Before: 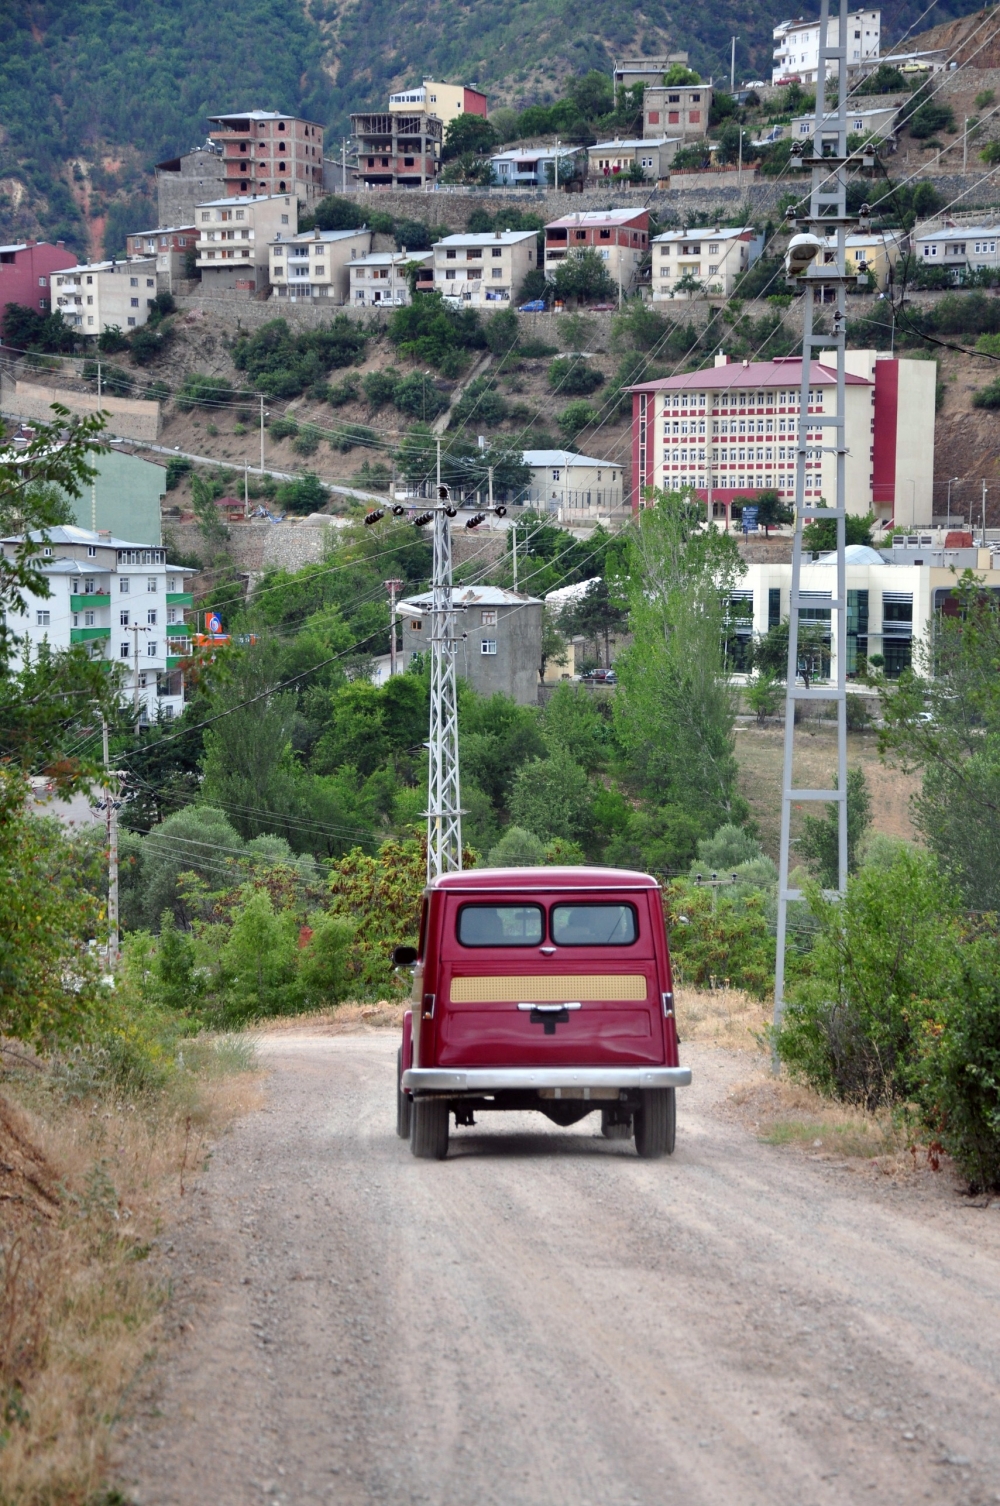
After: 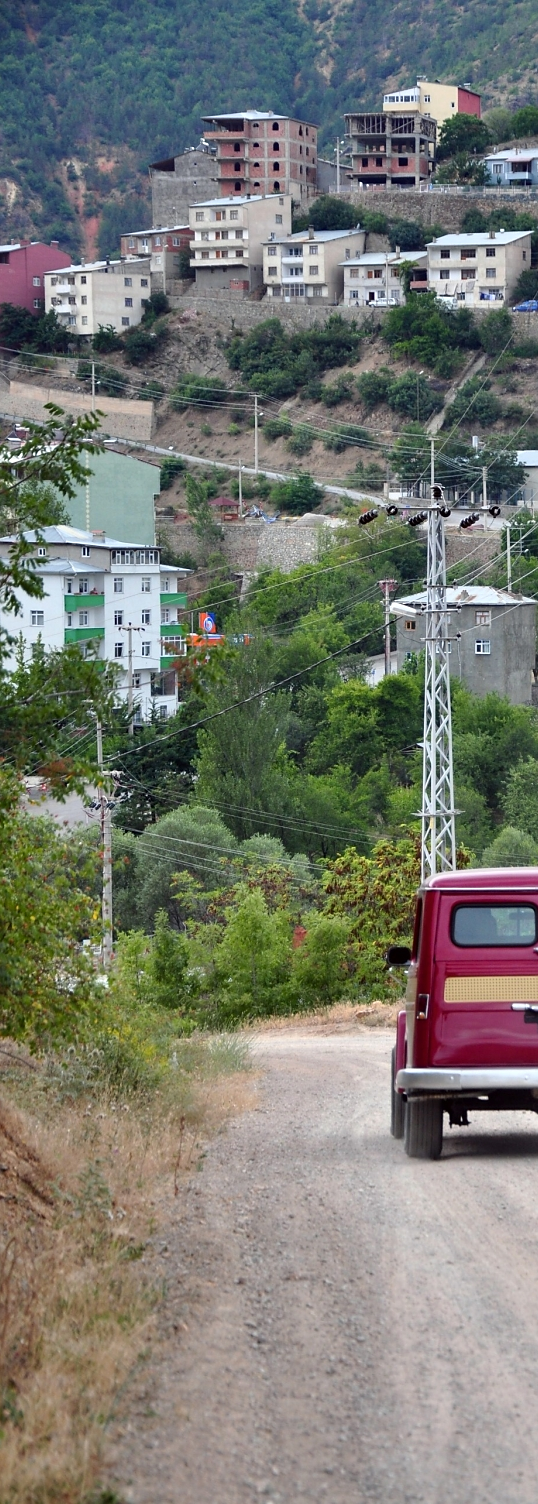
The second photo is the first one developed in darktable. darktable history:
crop: left 0.666%, right 45.441%, bottom 0.083%
sharpen: radius 1.052, threshold 0.931
color zones: curves: ch0 [(0, 0.5) (0.125, 0.4) (0.25, 0.5) (0.375, 0.4) (0.5, 0.4) (0.625, 0.35) (0.75, 0.35) (0.875, 0.5)]; ch1 [(0, 0.35) (0.125, 0.45) (0.25, 0.35) (0.375, 0.35) (0.5, 0.35) (0.625, 0.35) (0.75, 0.45) (0.875, 0.35)]; ch2 [(0, 0.6) (0.125, 0.5) (0.25, 0.5) (0.375, 0.6) (0.5, 0.6) (0.625, 0.5) (0.75, 0.5) (0.875, 0.5)], mix -132.2%
contrast brightness saturation: saturation -0.059
